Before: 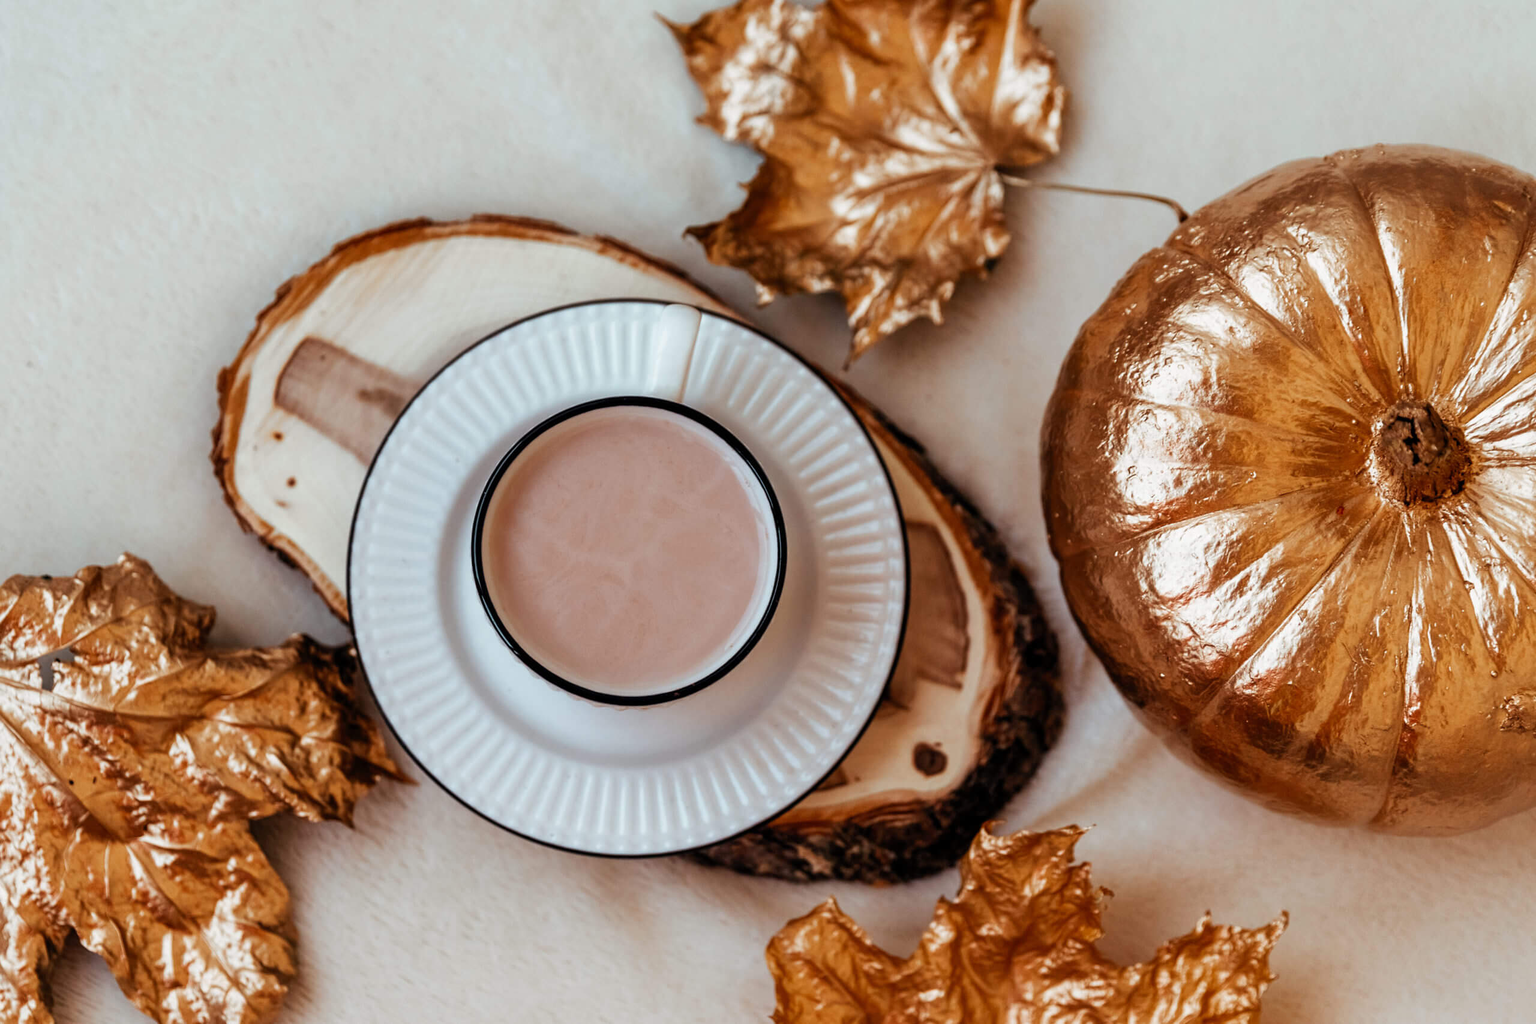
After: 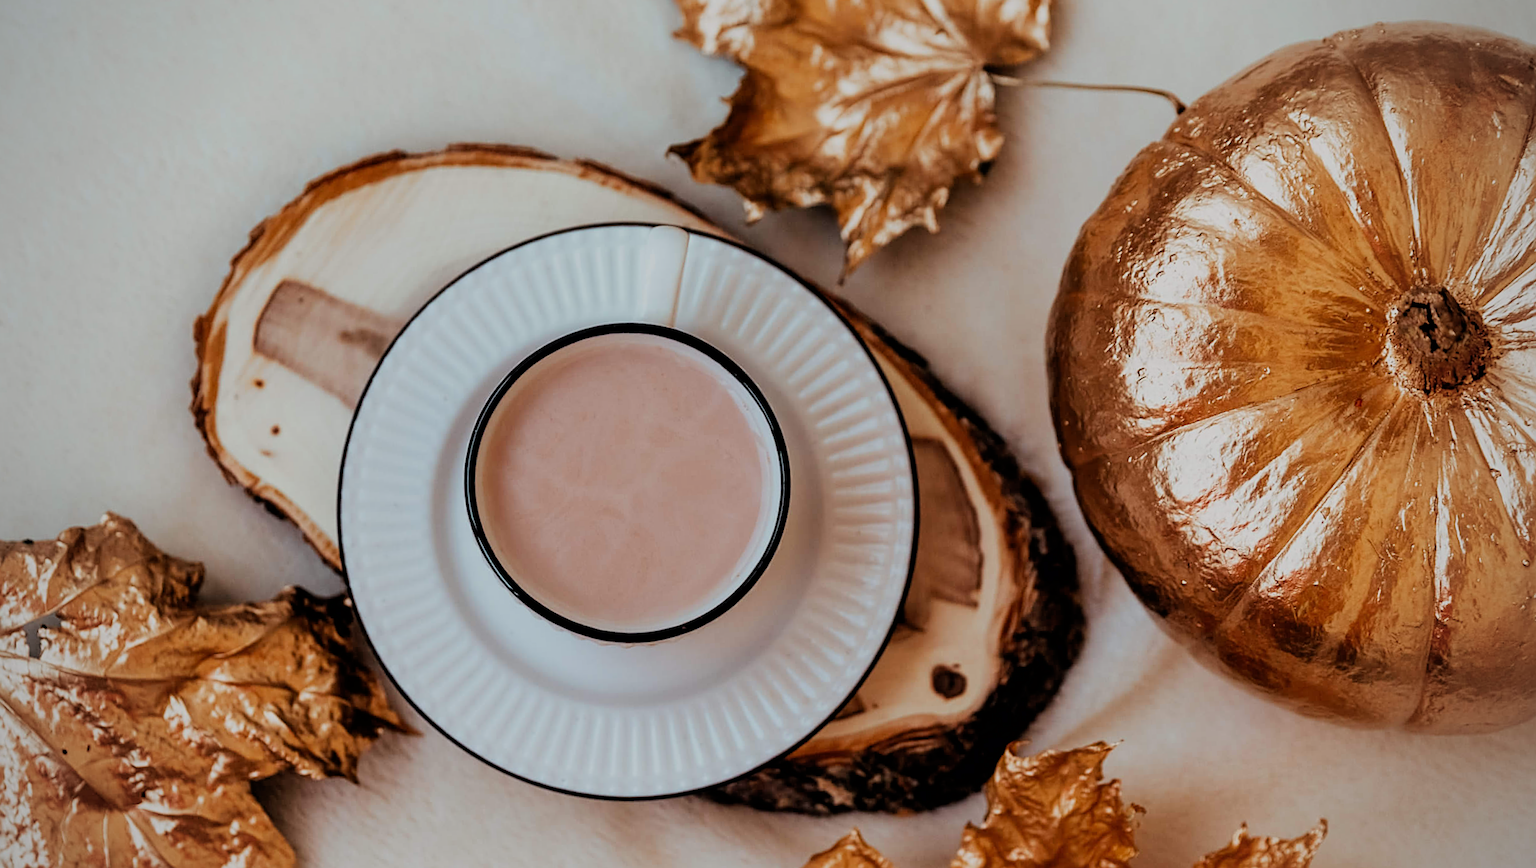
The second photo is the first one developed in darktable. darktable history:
filmic rgb: black relative exposure -7.15 EV, white relative exposure 5.36 EV, hardness 3.02, color science v6 (2022)
vignetting: fall-off radius 60.92%
crop and rotate: top 5.609%, bottom 5.609%
rotate and perspective: rotation -3°, crop left 0.031, crop right 0.968, crop top 0.07, crop bottom 0.93
sharpen: on, module defaults
